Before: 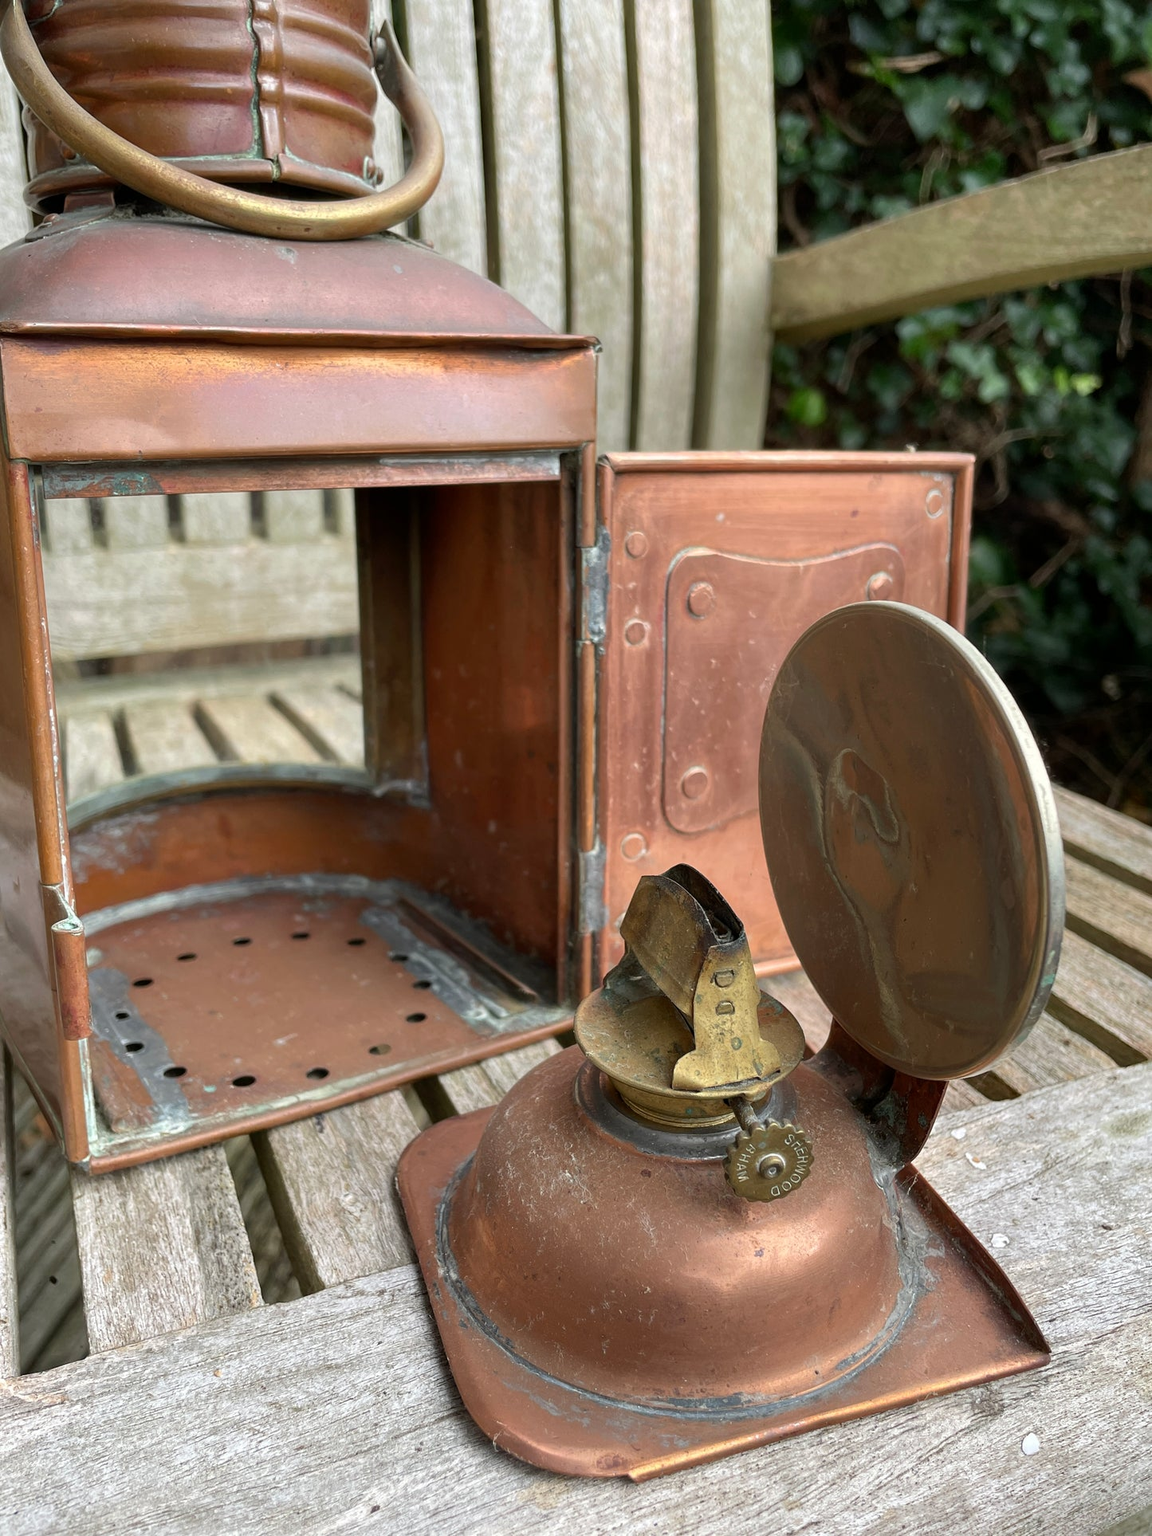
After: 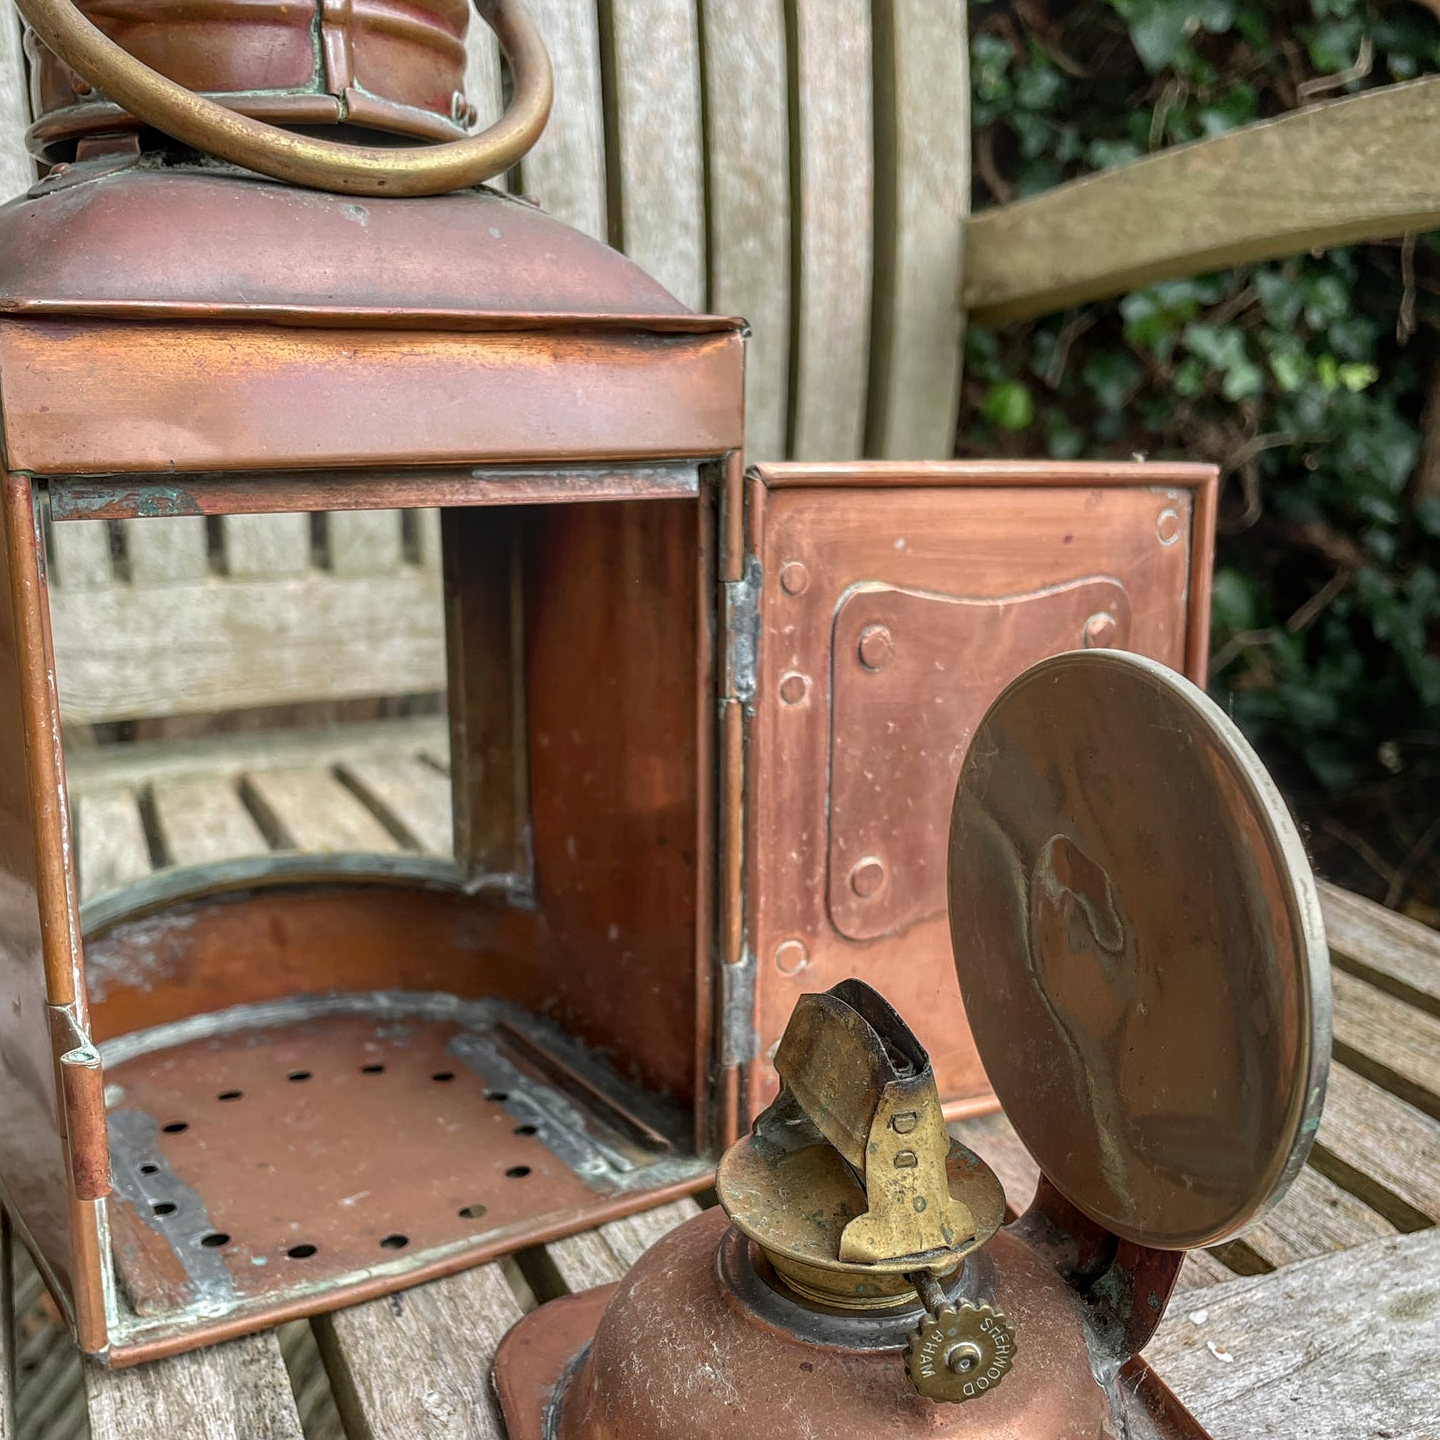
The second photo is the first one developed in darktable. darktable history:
sharpen: amount 0.217
crop: left 0.279%, top 5.495%, bottom 19.737%
local contrast: highlights 4%, shadows 2%, detail 133%
